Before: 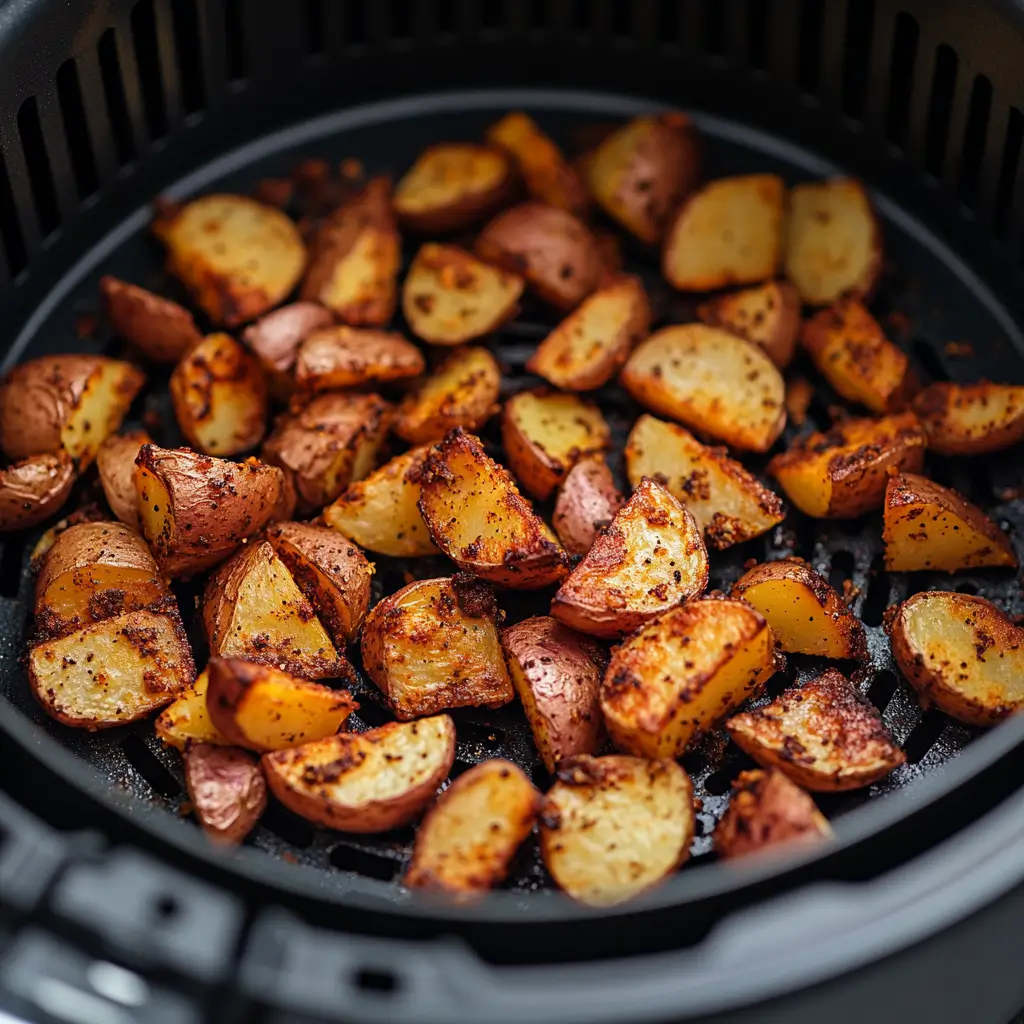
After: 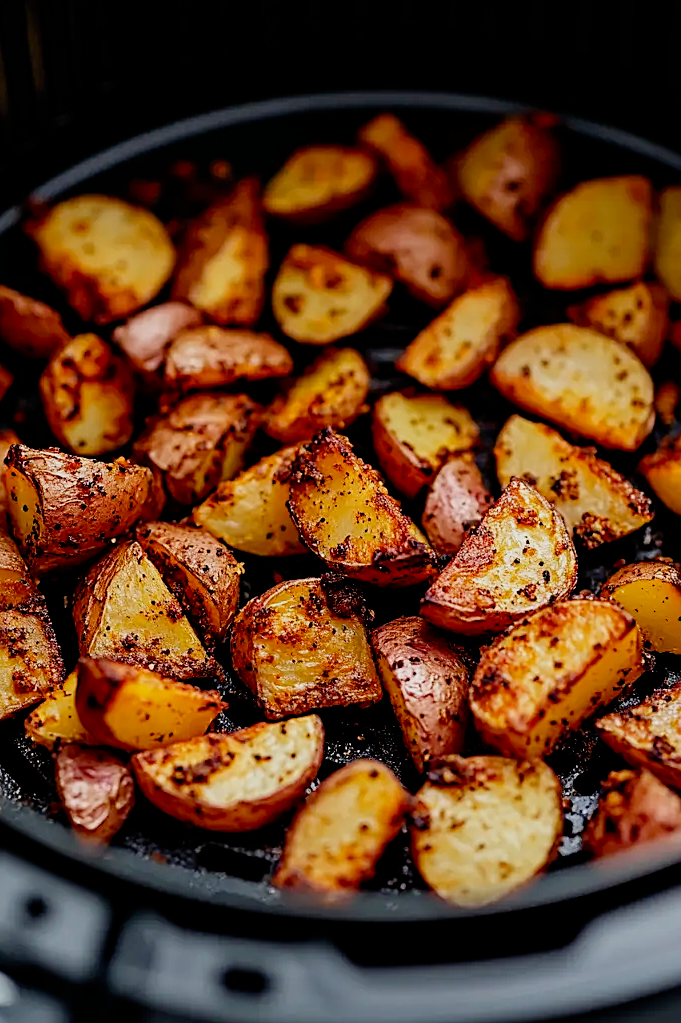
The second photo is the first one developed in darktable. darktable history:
crop and rotate: left 12.867%, right 20.592%
filmic rgb: black relative exposure -7.71 EV, white relative exposure 4.41 EV, hardness 3.75, latitude 49.28%, contrast 1.101, add noise in highlights 0.001, preserve chrominance no, color science v3 (2019), use custom middle-gray values true, contrast in highlights soft
sharpen: on, module defaults
